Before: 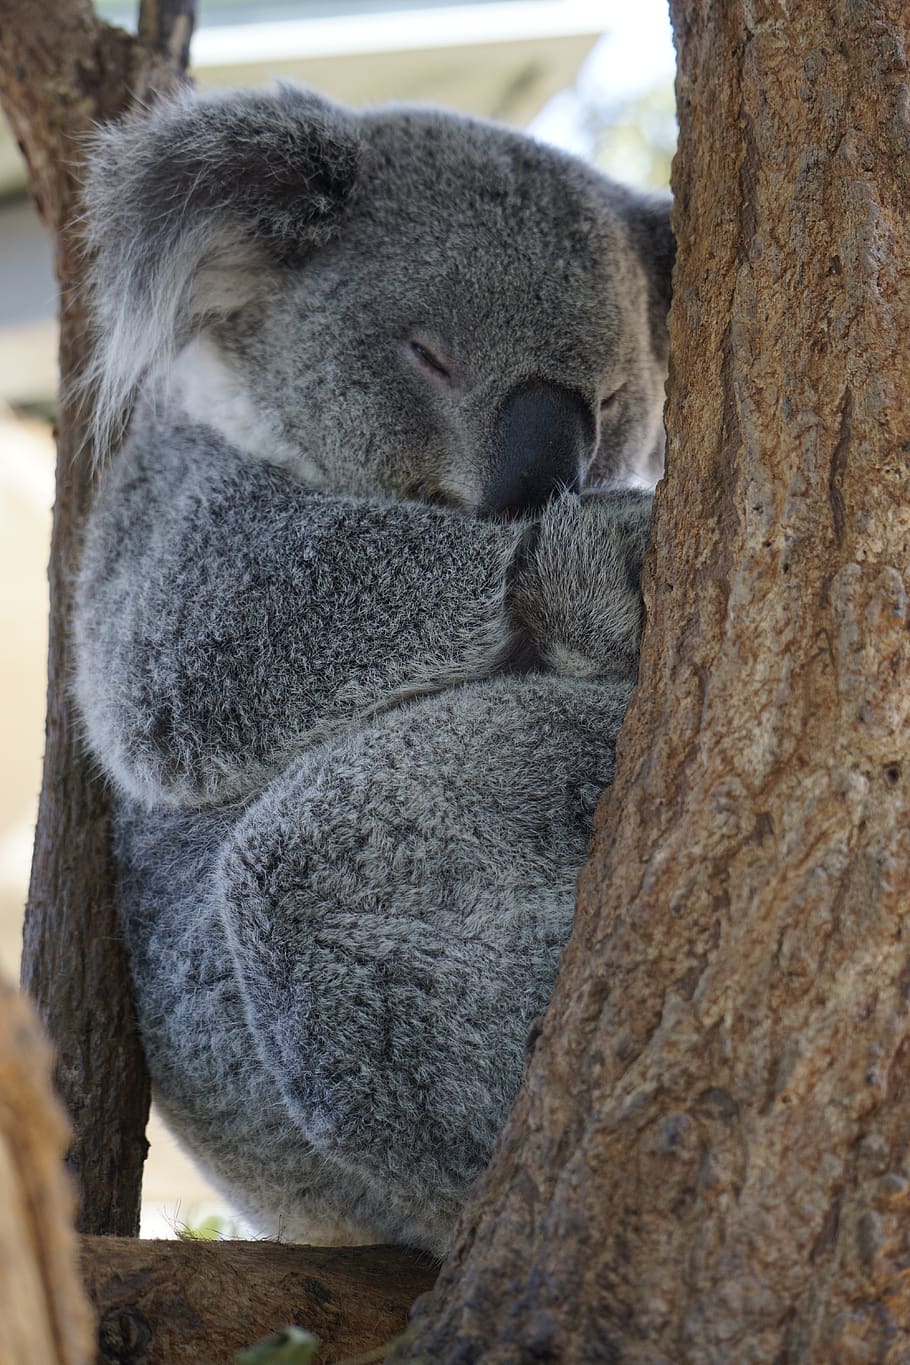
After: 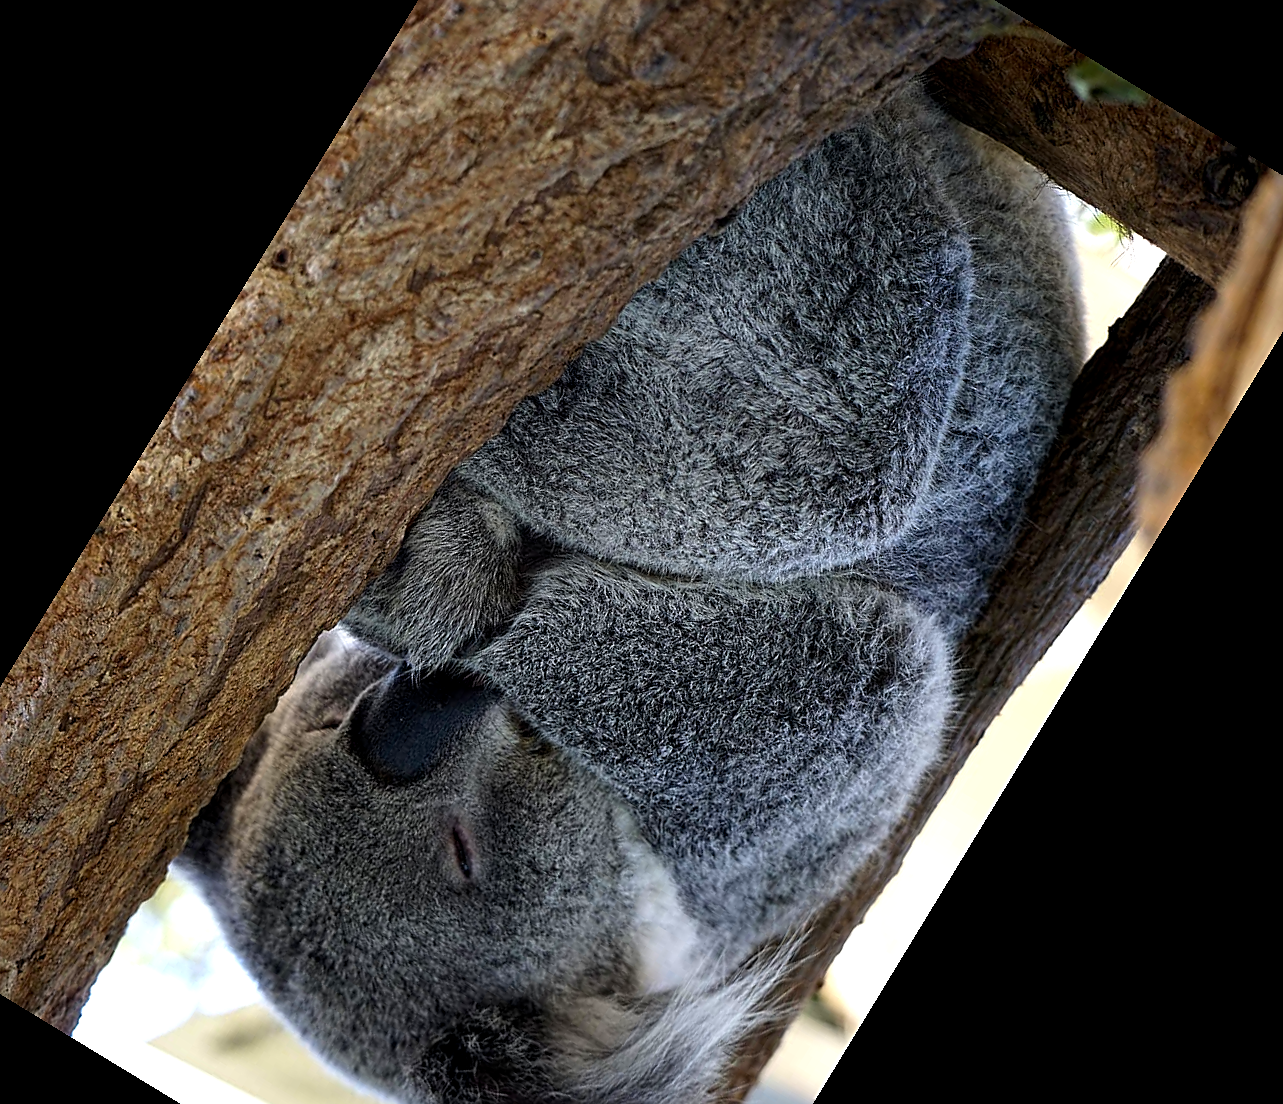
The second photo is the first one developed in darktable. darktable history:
crop and rotate: angle 148.68°, left 9.111%, top 15.603%, right 4.588%, bottom 17.041%
sharpen: on, module defaults
color balance: lift [0.991, 1, 1, 1], gamma [0.996, 1, 1, 1], input saturation 98.52%, contrast 20.34%, output saturation 103.72%
